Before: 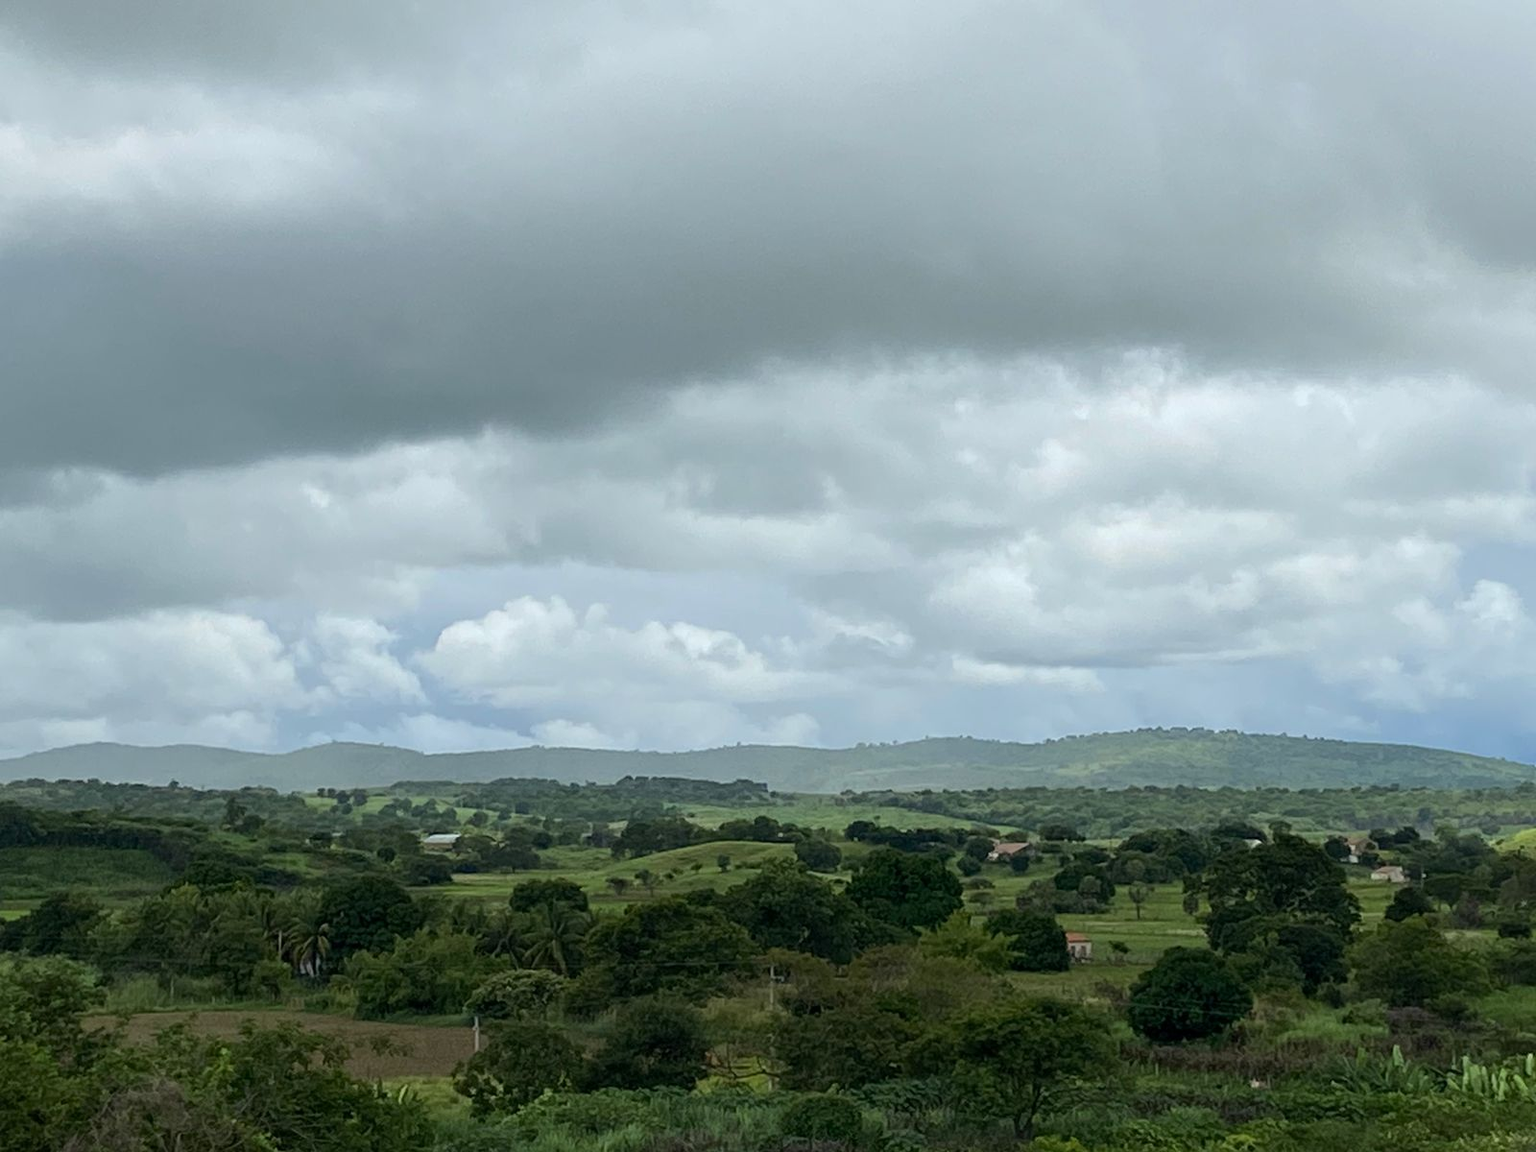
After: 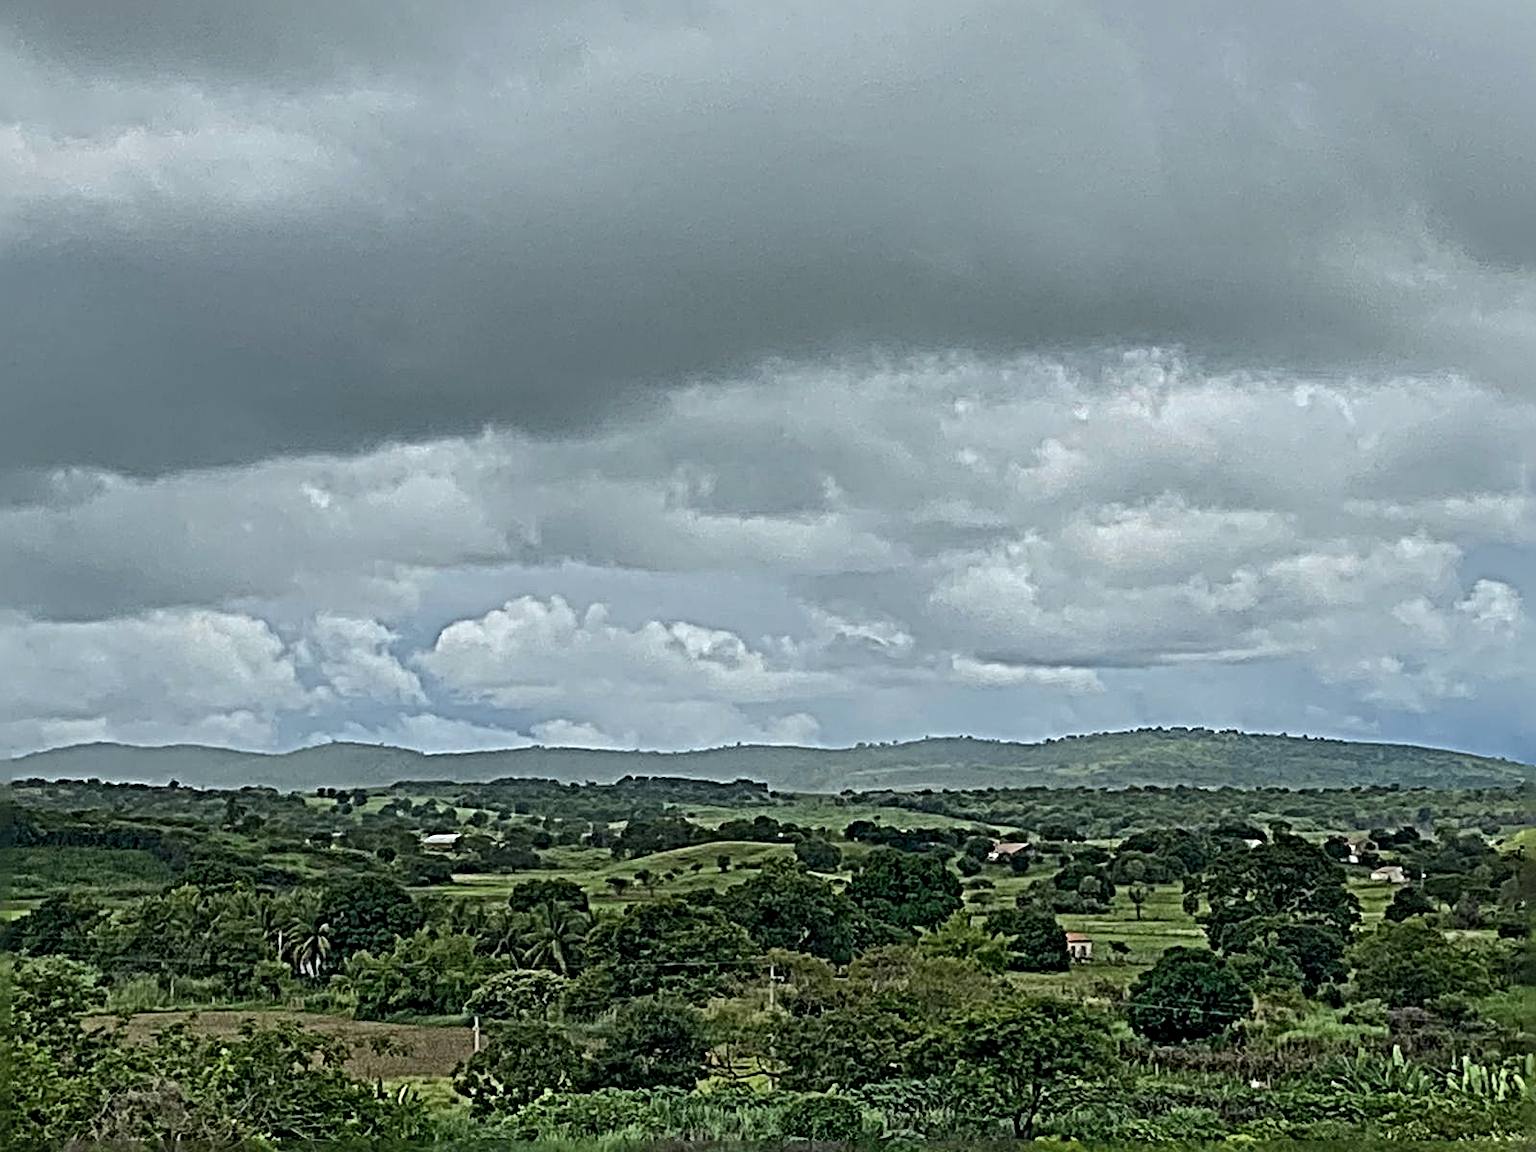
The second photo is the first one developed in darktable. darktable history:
tone equalizer: -8 EV 0.239 EV, -7 EV 0.411 EV, -6 EV 0.406 EV, -5 EV 0.267 EV, -3 EV -0.269 EV, -2 EV -0.438 EV, -1 EV -0.394 EV, +0 EV -0.222 EV
sharpen: radius 6.259, amount 1.793, threshold 0.191
shadows and highlights: shadows 53.07, soften with gaussian
